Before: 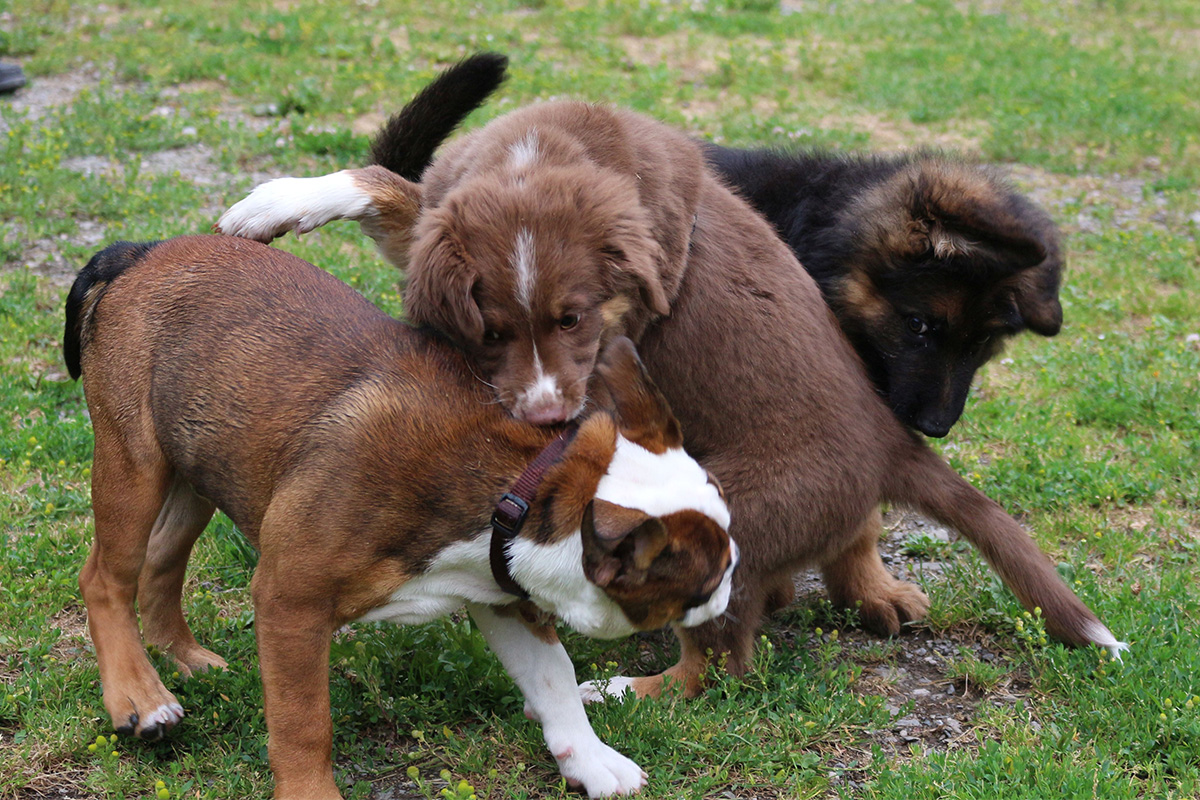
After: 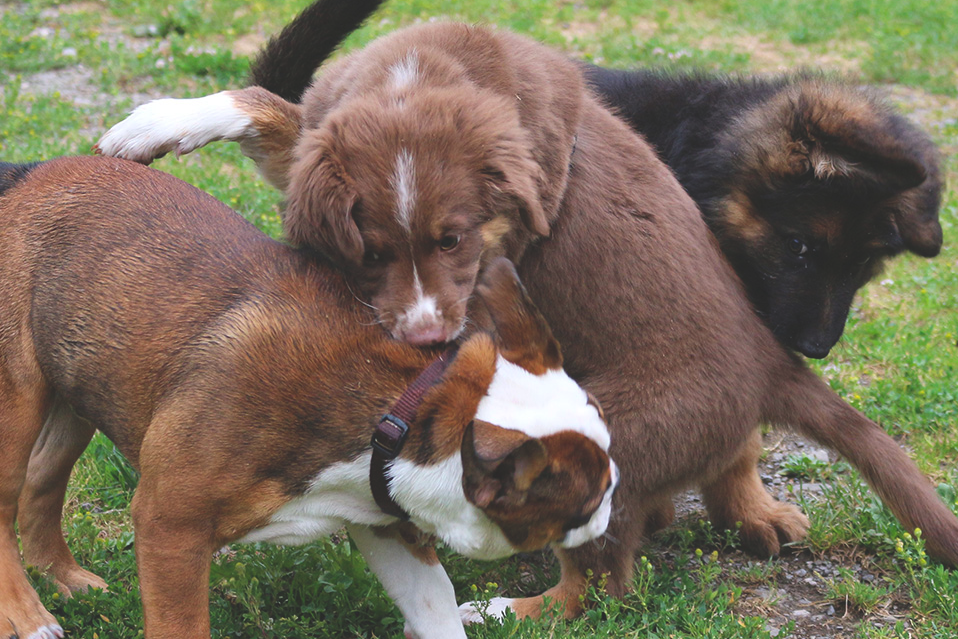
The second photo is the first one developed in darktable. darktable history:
crop and rotate: left 10.071%, top 10.071%, right 10.02%, bottom 10.02%
exposure: black level correction -0.015, compensate highlight preservation false
contrast brightness saturation: contrast 0.03, brightness 0.06, saturation 0.13
